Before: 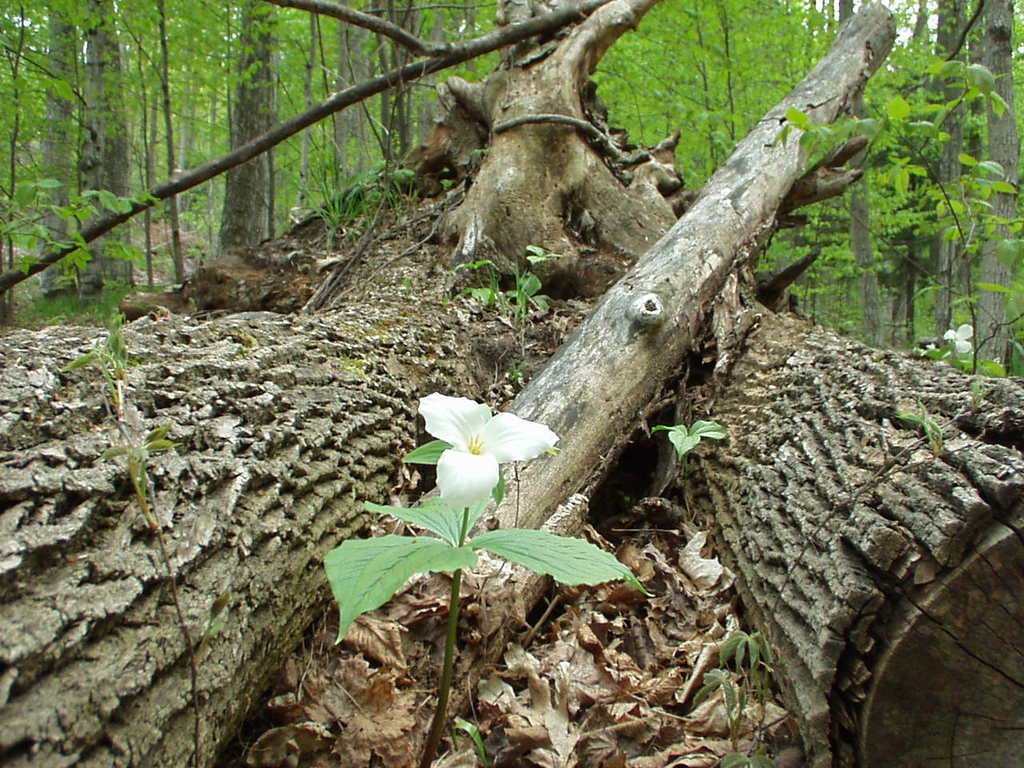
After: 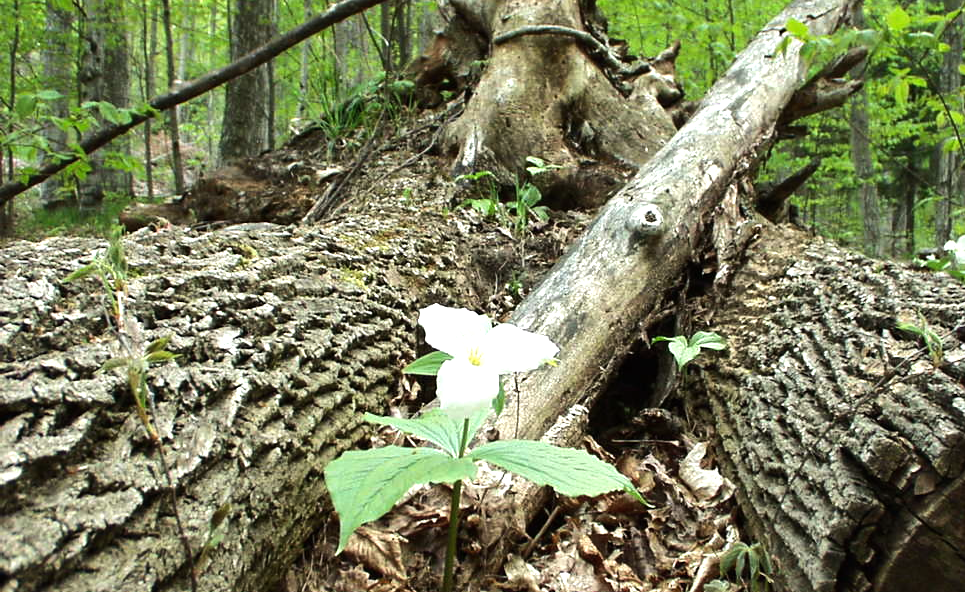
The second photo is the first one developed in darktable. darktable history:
crop and rotate: angle 0.03°, top 11.643%, right 5.651%, bottom 11.189%
tone equalizer: -8 EV -0.75 EV, -7 EV -0.7 EV, -6 EV -0.6 EV, -5 EV -0.4 EV, -3 EV 0.4 EV, -2 EV 0.6 EV, -1 EV 0.7 EV, +0 EV 0.75 EV, edges refinement/feathering 500, mask exposure compensation -1.57 EV, preserve details no
